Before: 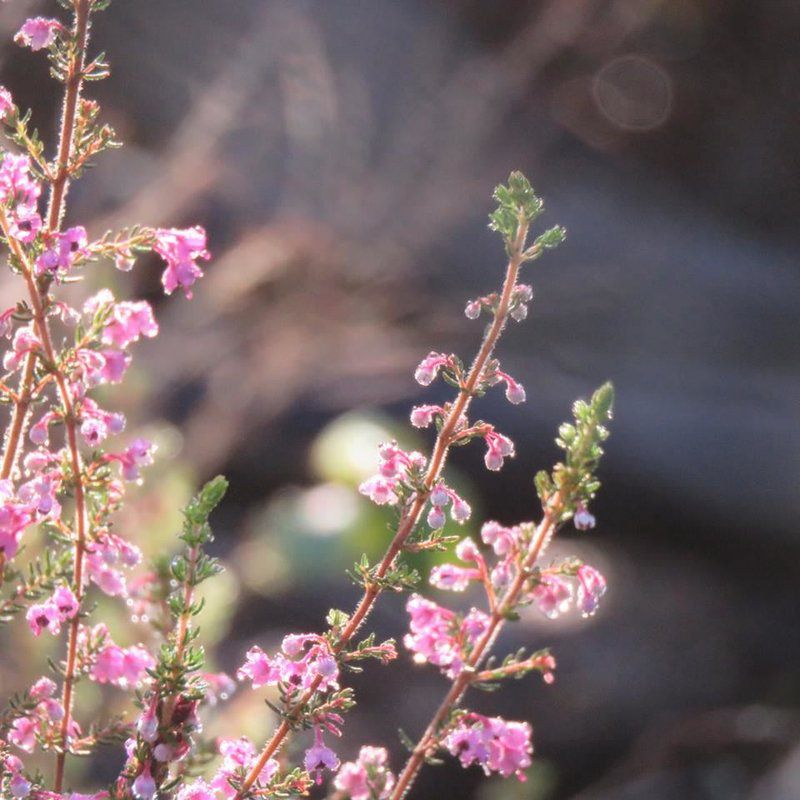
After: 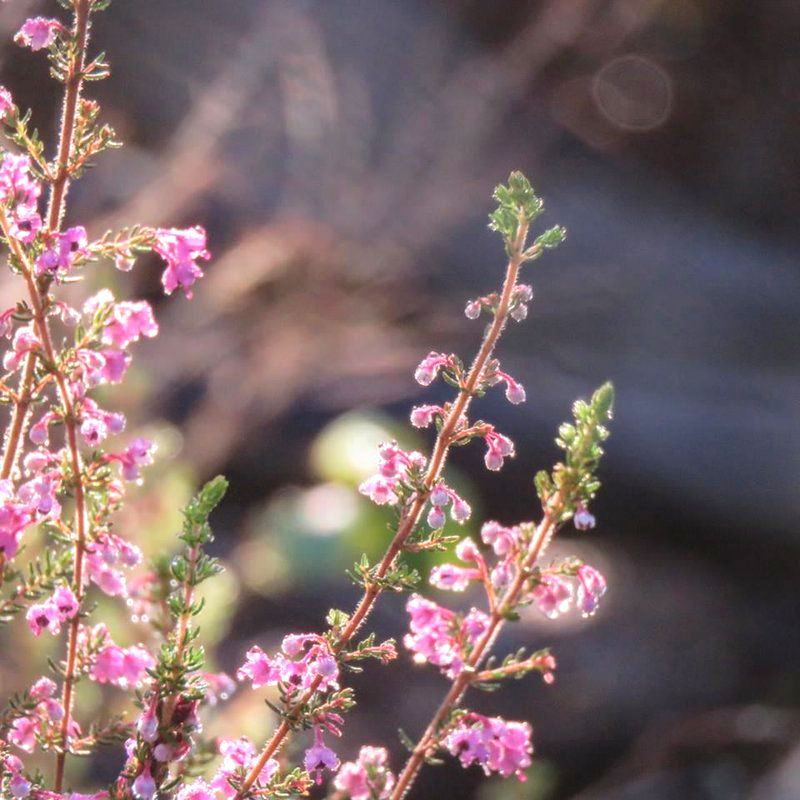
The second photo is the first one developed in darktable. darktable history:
local contrast: on, module defaults
velvia: on, module defaults
